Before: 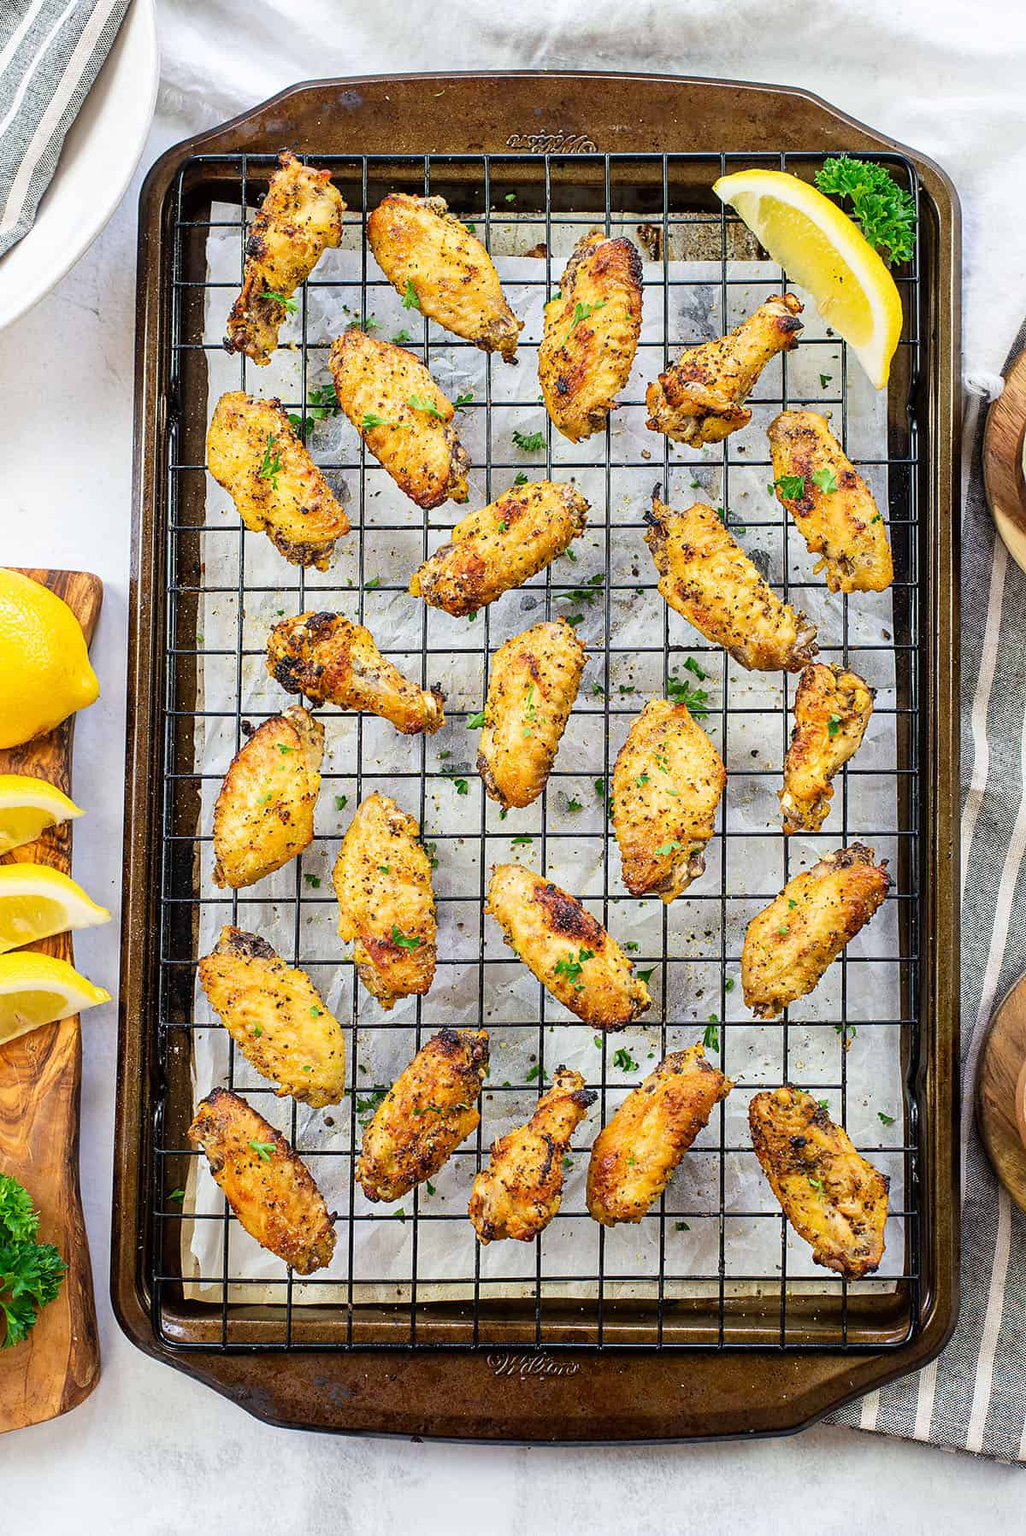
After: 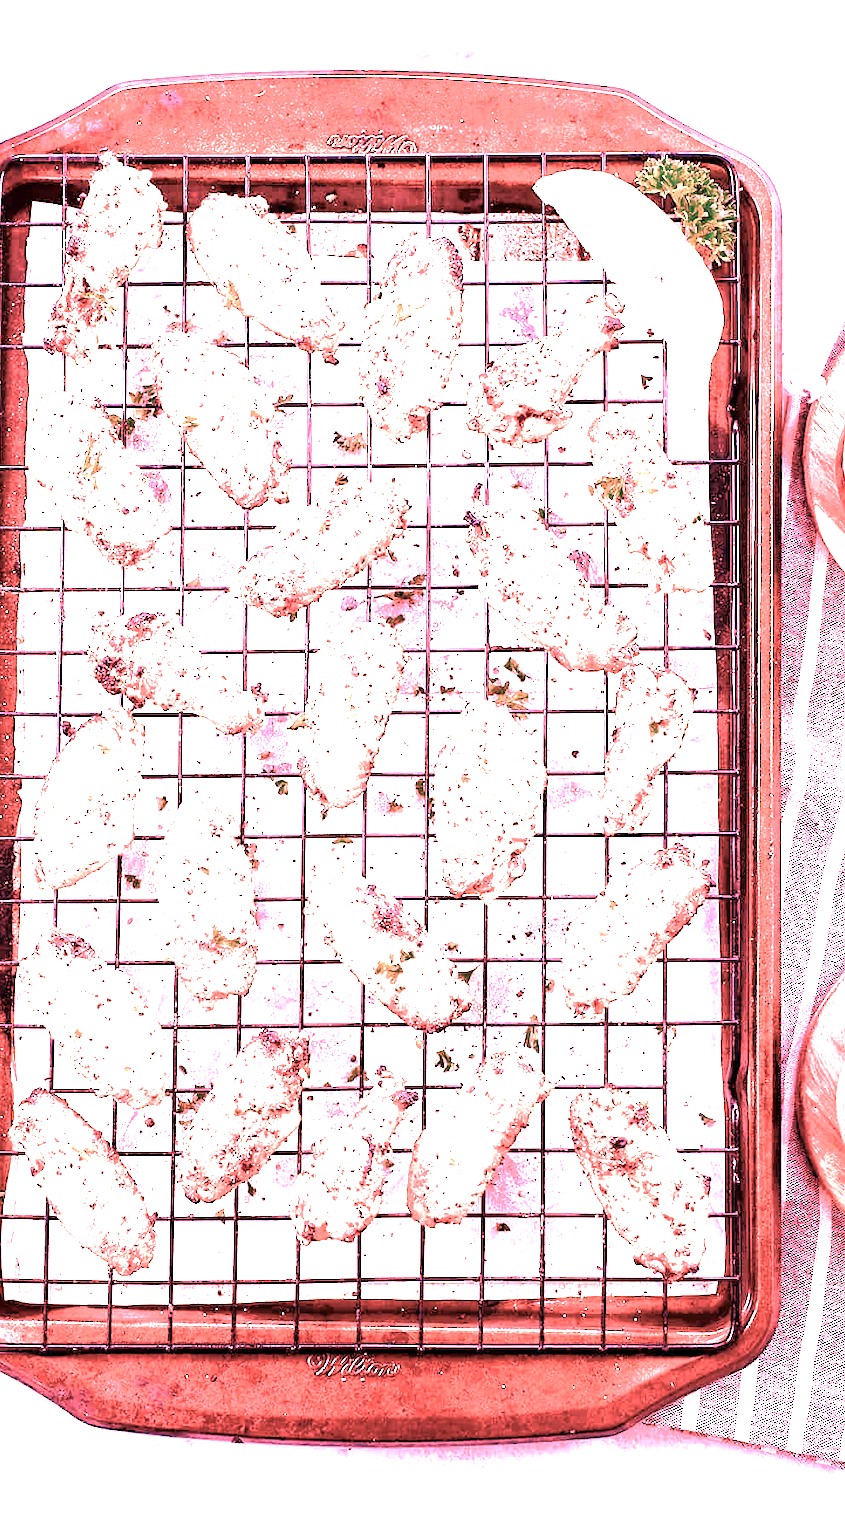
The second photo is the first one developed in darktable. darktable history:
crop: left 17.582%, bottom 0.031%
white balance: red 4.26, blue 1.802
shadows and highlights: shadows -30, highlights 30
color balance: input saturation 100.43%, contrast fulcrum 14.22%, output saturation 70.41%
tone equalizer: -8 EV 0.001 EV, -7 EV -0.004 EV, -6 EV 0.009 EV, -5 EV 0.032 EV, -4 EV 0.276 EV, -3 EV 0.644 EV, -2 EV 0.584 EV, -1 EV 0.187 EV, +0 EV 0.024 EV
